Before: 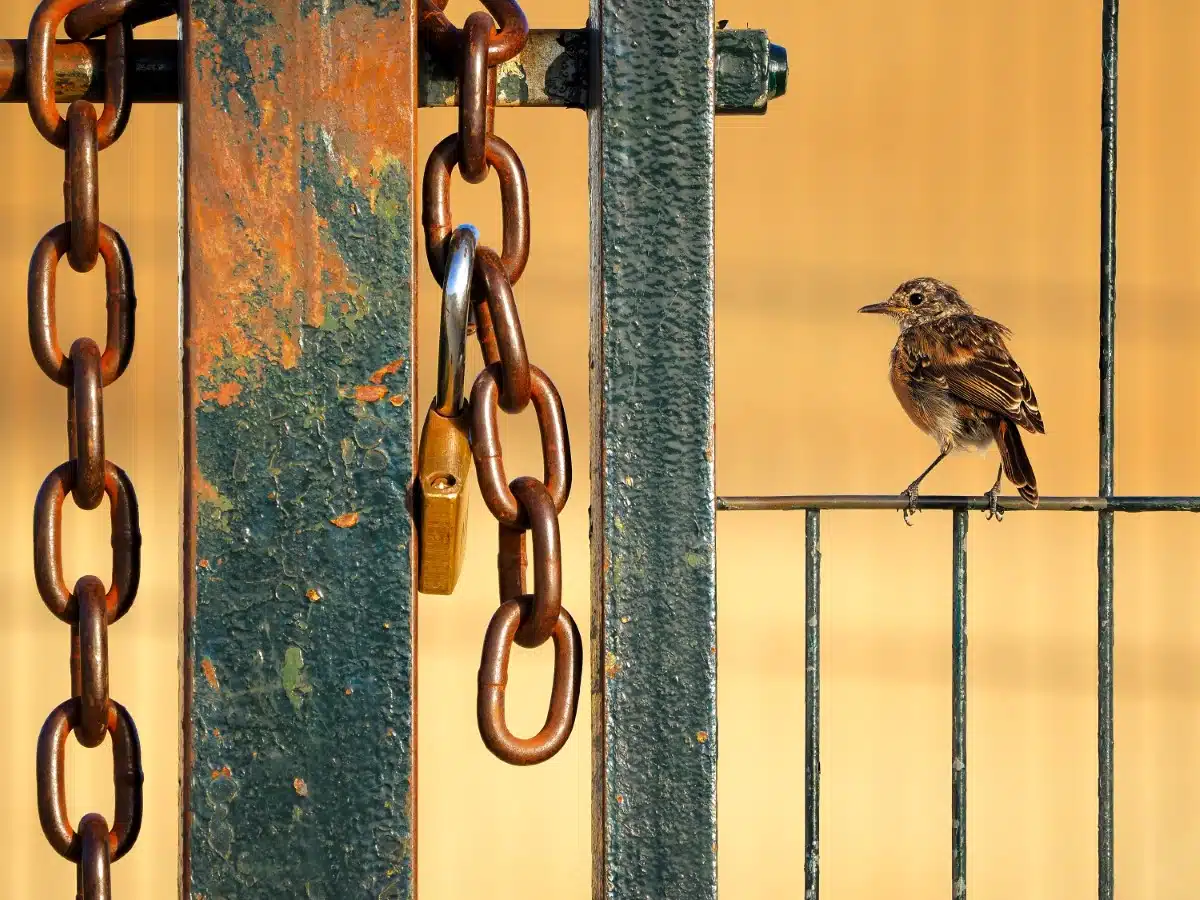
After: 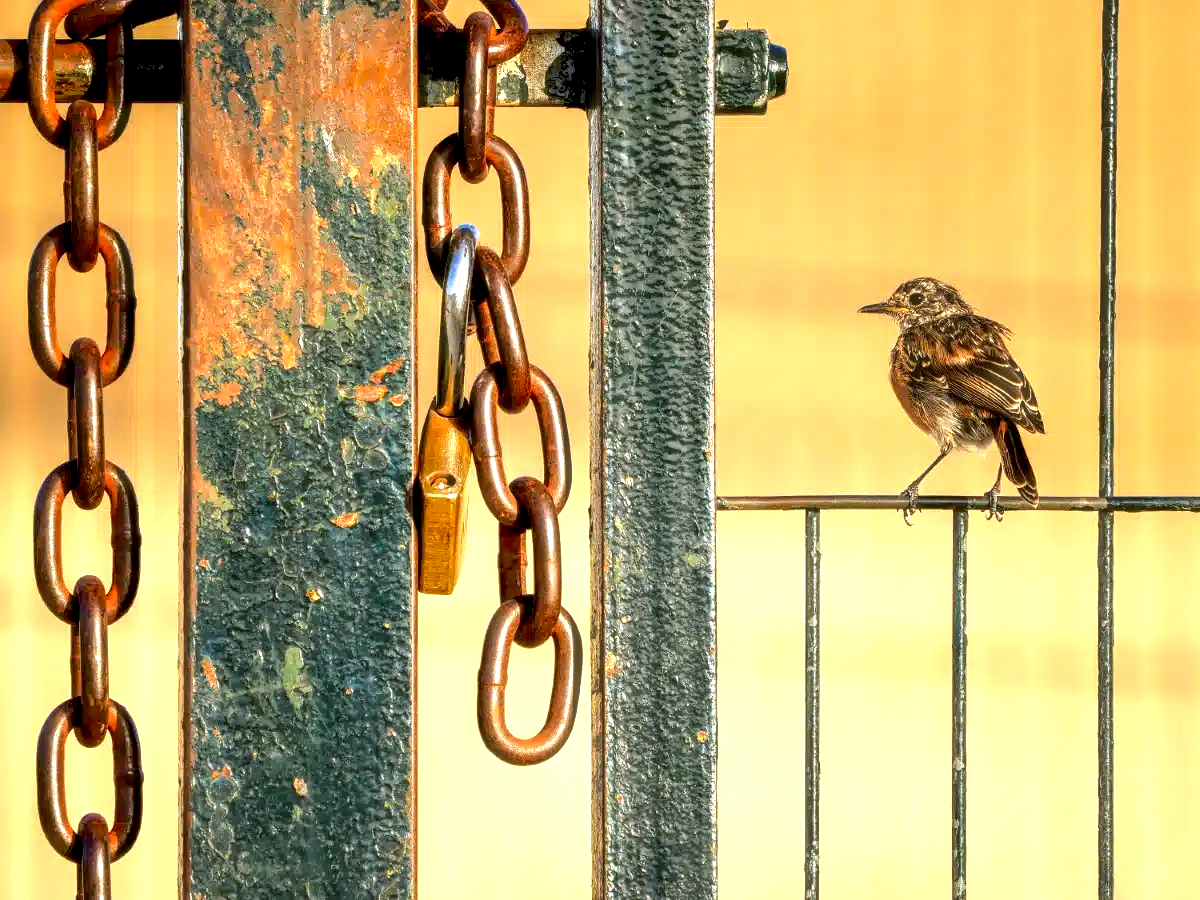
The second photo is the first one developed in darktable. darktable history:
local contrast: highlights 29%, detail 150%
exposure: black level correction 0.012, exposure 0.694 EV, compensate highlight preservation false
haze removal: strength -0.104, compatibility mode true, adaptive false
